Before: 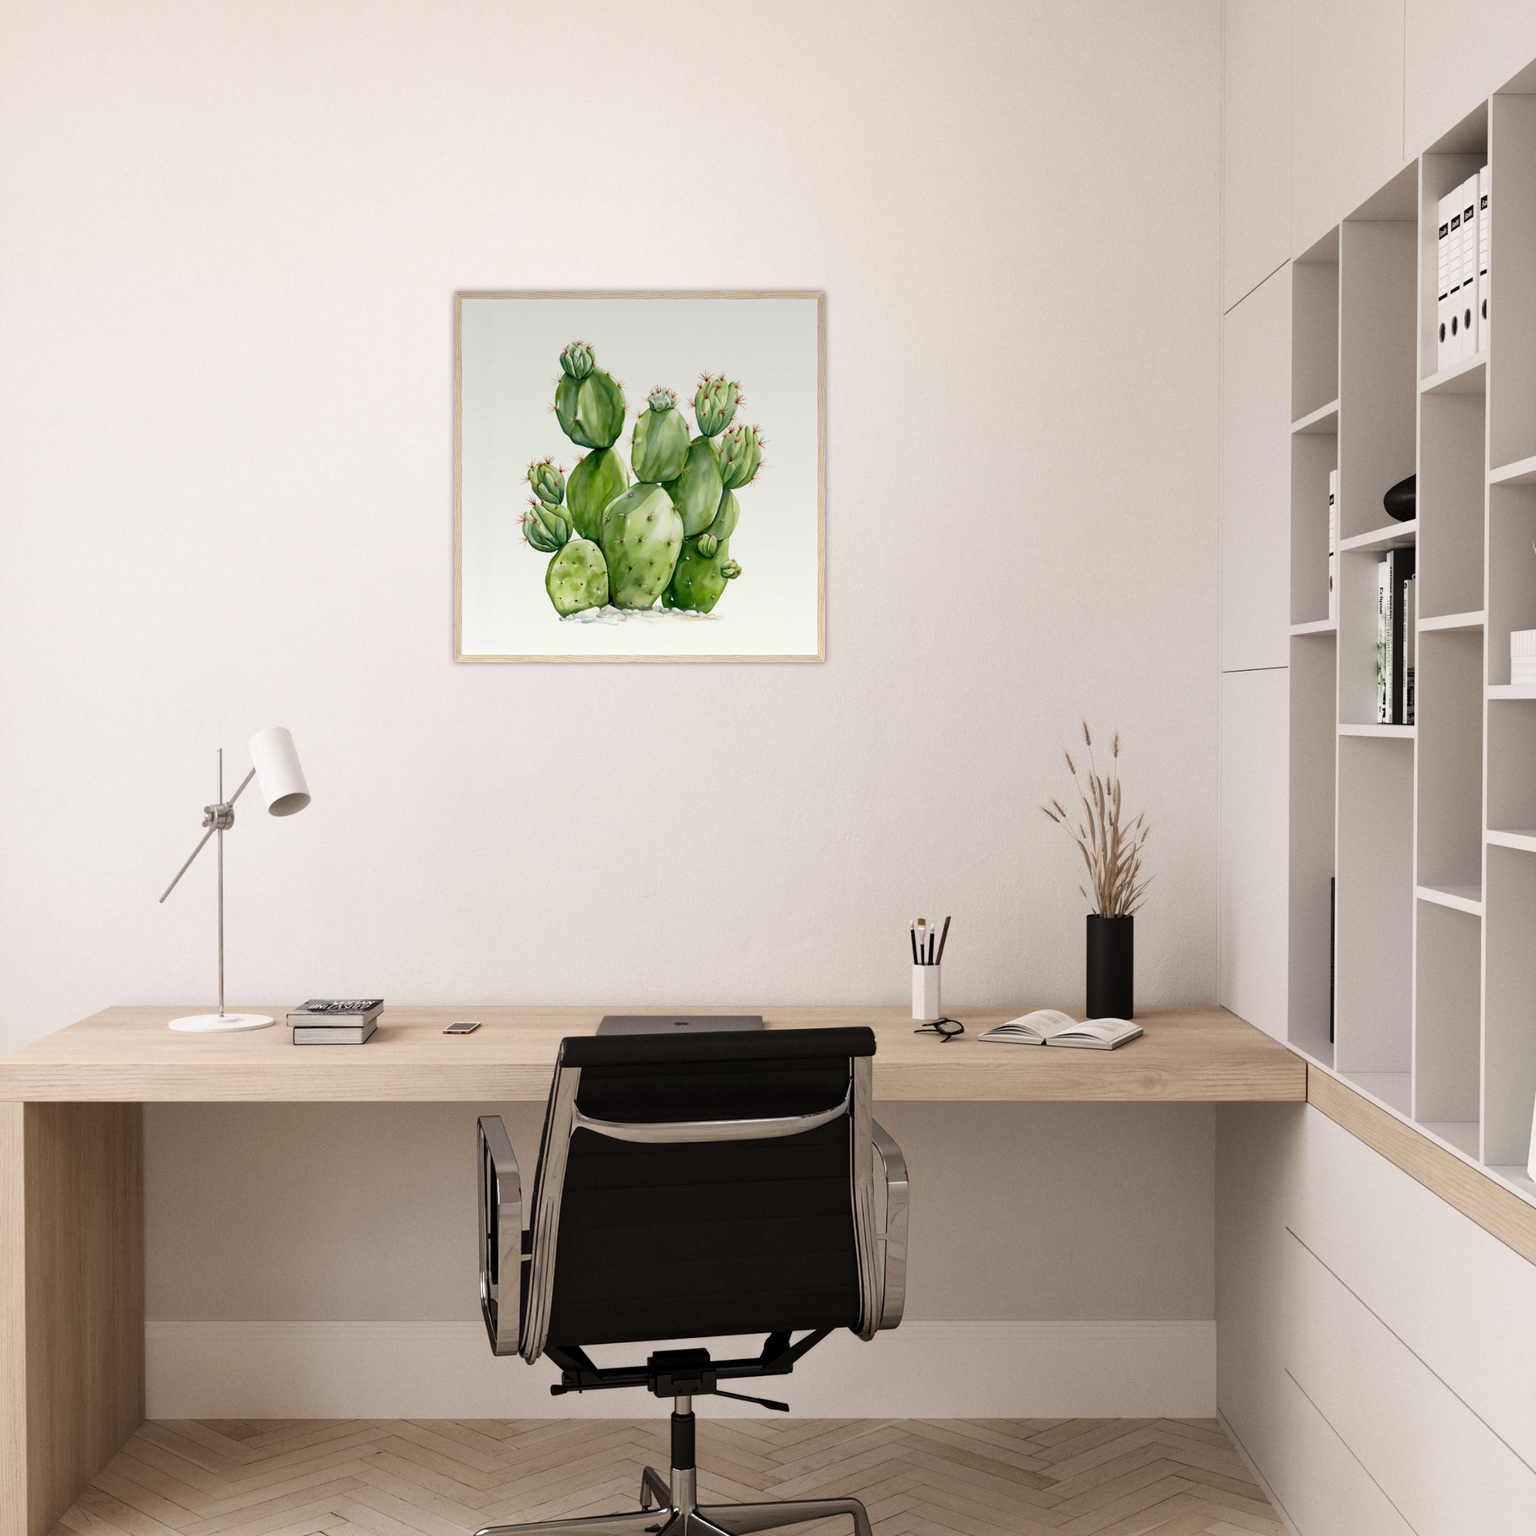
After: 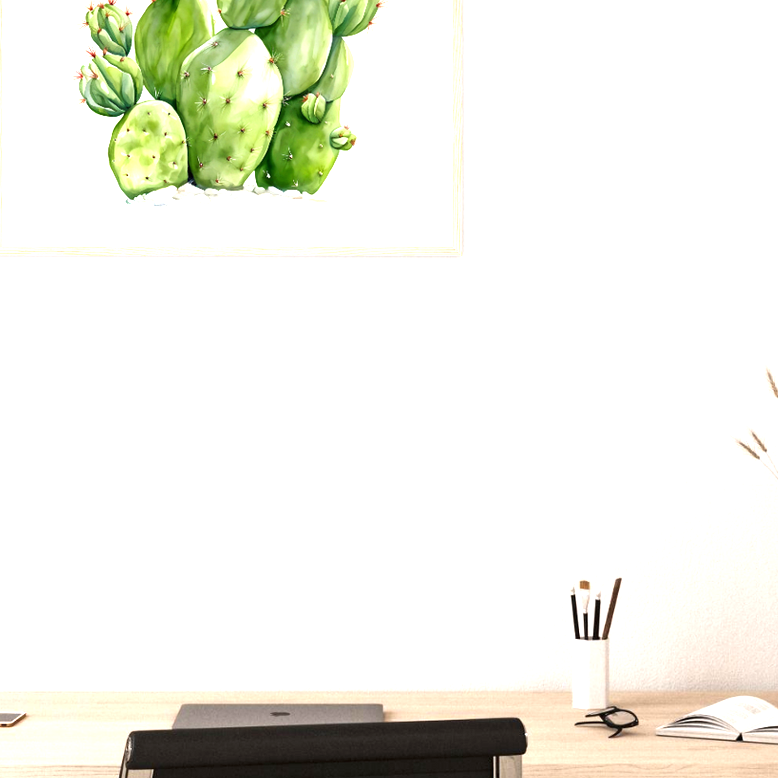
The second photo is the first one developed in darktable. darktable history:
exposure: black level correction 0, exposure 1.1 EV, compensate exposure bias true, compensate highlight preservation false
crop: left 30%, top 30%, right 30%, bottom 30%
